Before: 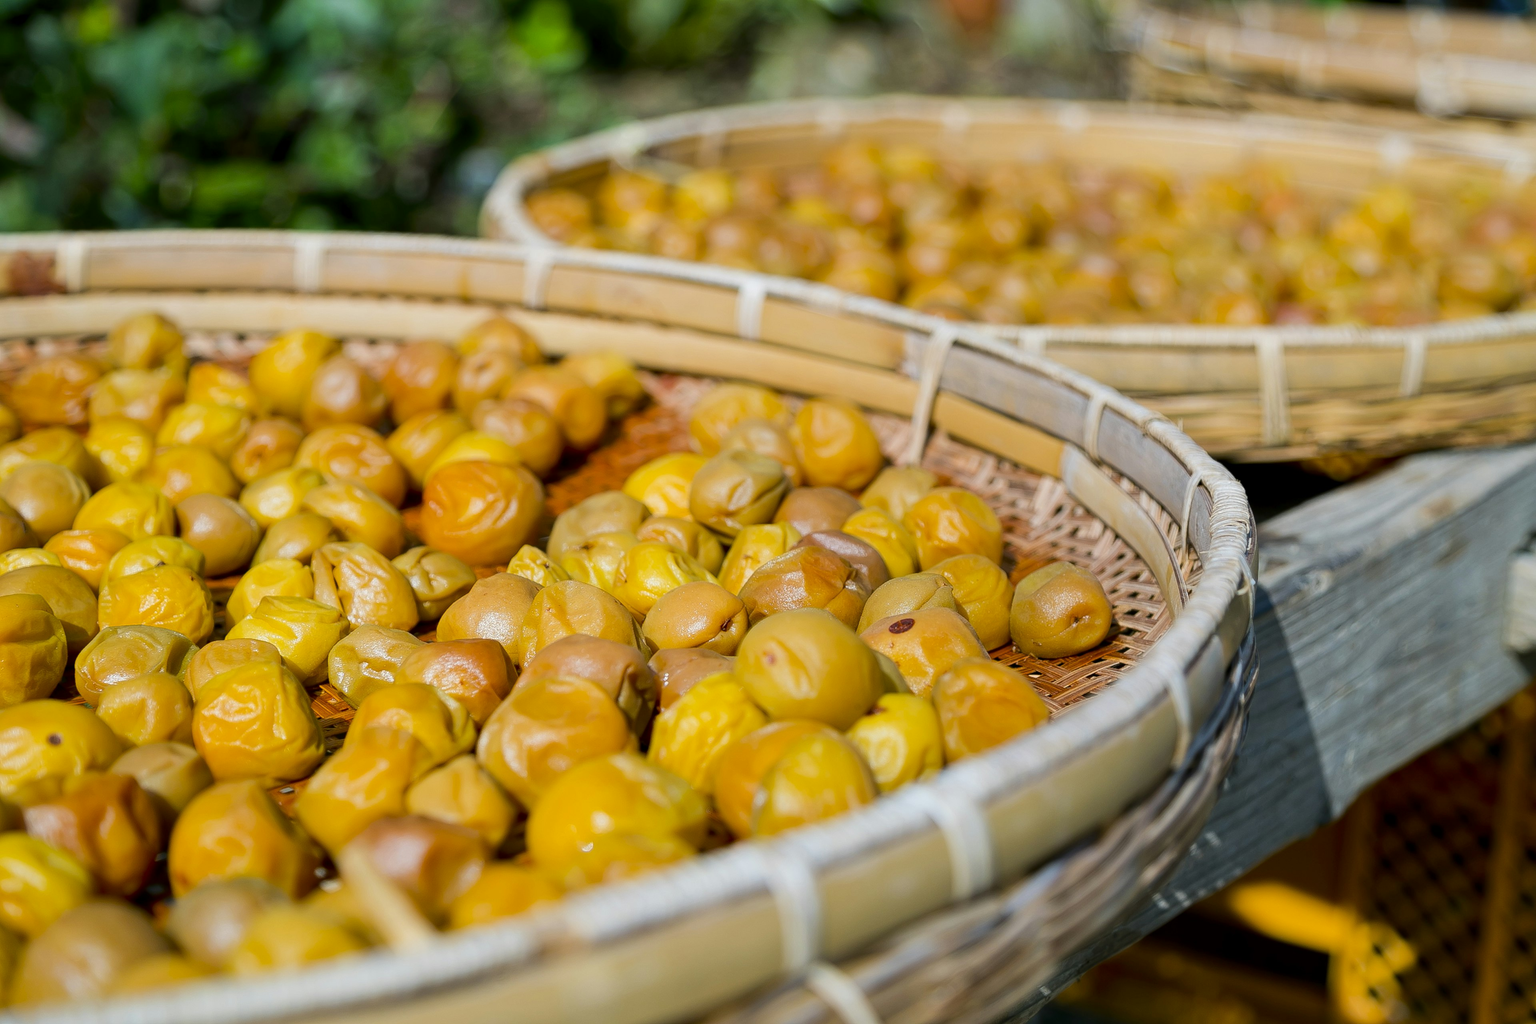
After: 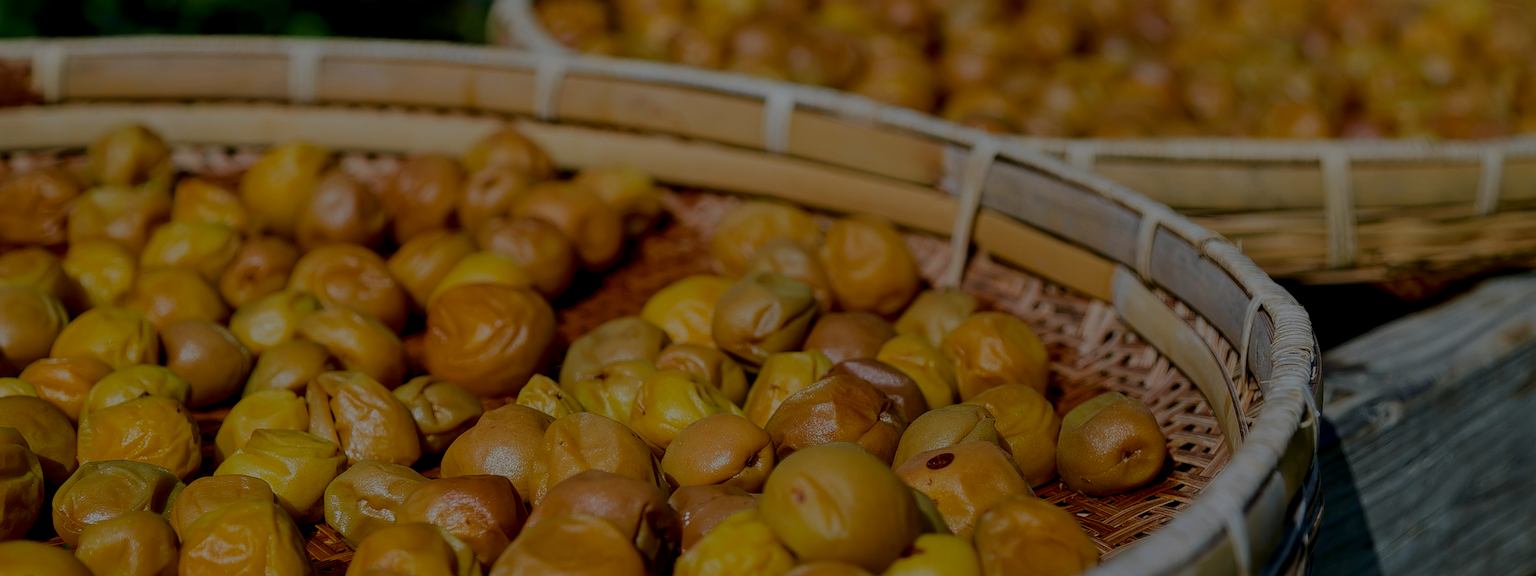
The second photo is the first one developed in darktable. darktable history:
local contrast: on, module defaults
tone curve: curves: ch0 [(0, 0) (0.091, 0.077) (0.389, 0.458) (0.745, 0.82) (0.844, 0.908) (0.909, 0.942) (1, 0.973)]; ch1 [(0, 0) (0.437, 0.404) (0.5, 0.5) (0.529, 0.556) (0.58, 0.603) (0.616, 0.649) (1, 1)]; ch2 [(0, 0) (0.442, 0.415) (0.5, 0.5) (0.535, 0.557) (0.585, 0.62) (1, 1)], color space Lab, independent channels, preserve colors none
exposure: exposure -2.446 EV, compensate highlight preservation false
crop: left 1.744%, top 19.225%, right 5.069%, bottom 28.357%
